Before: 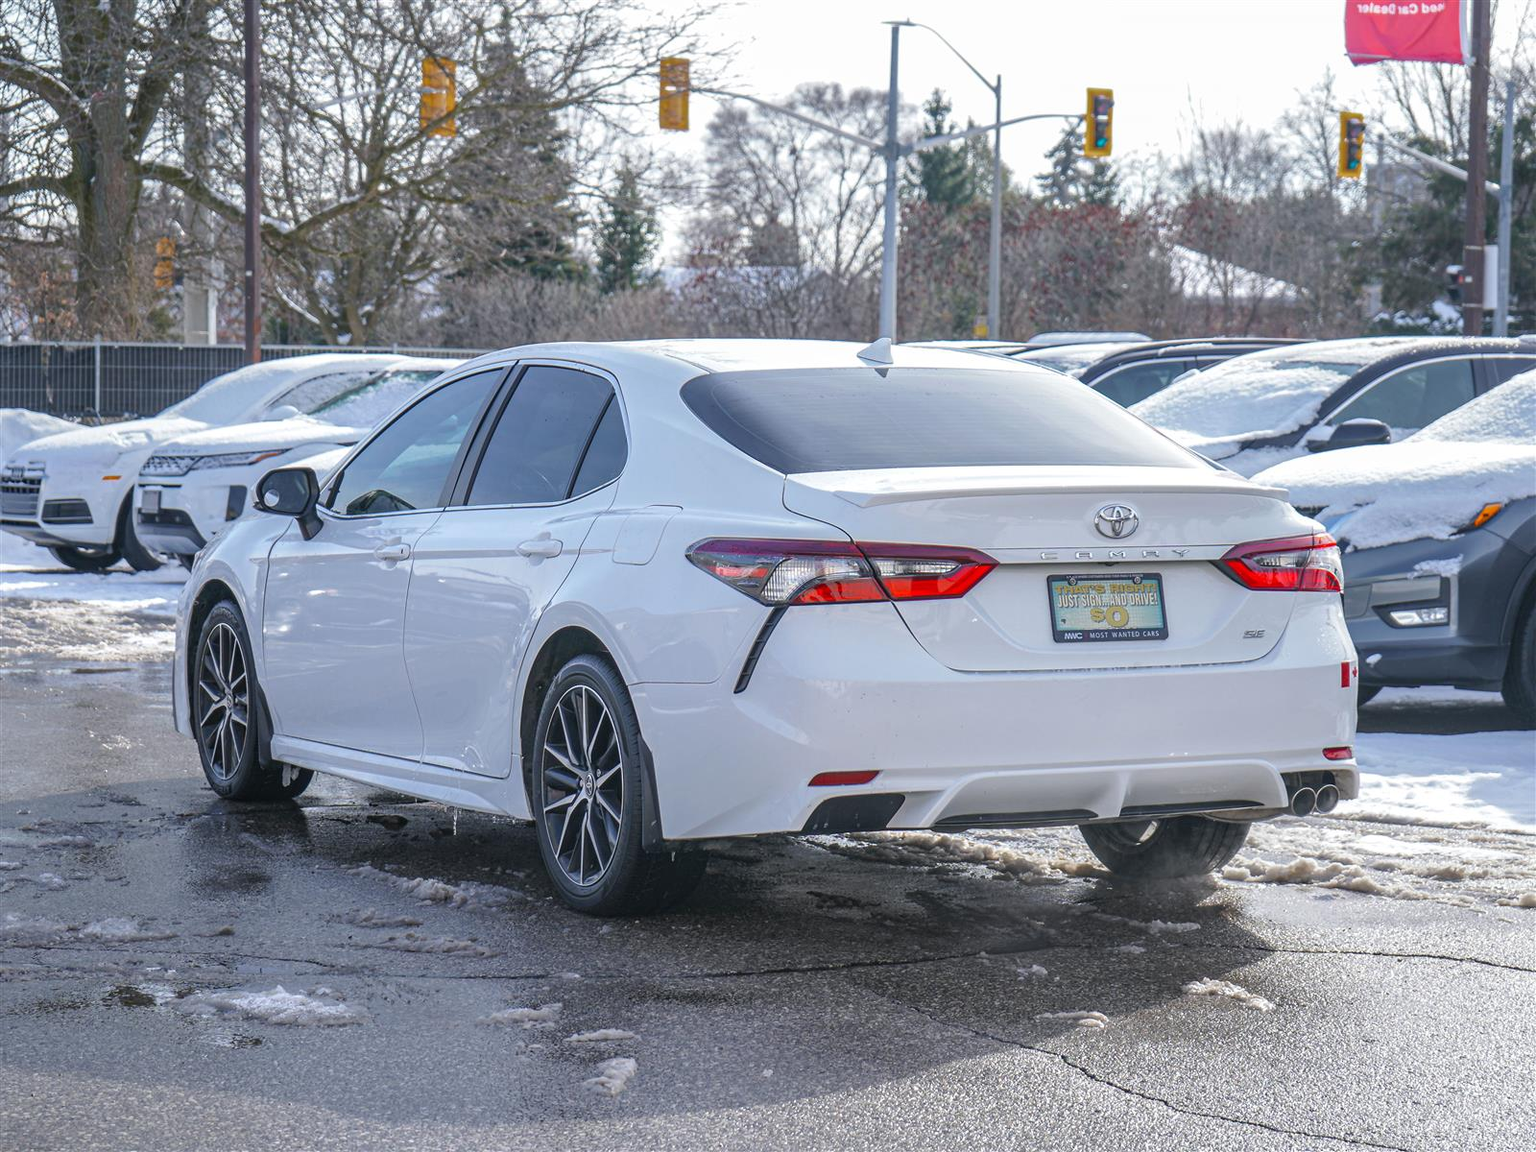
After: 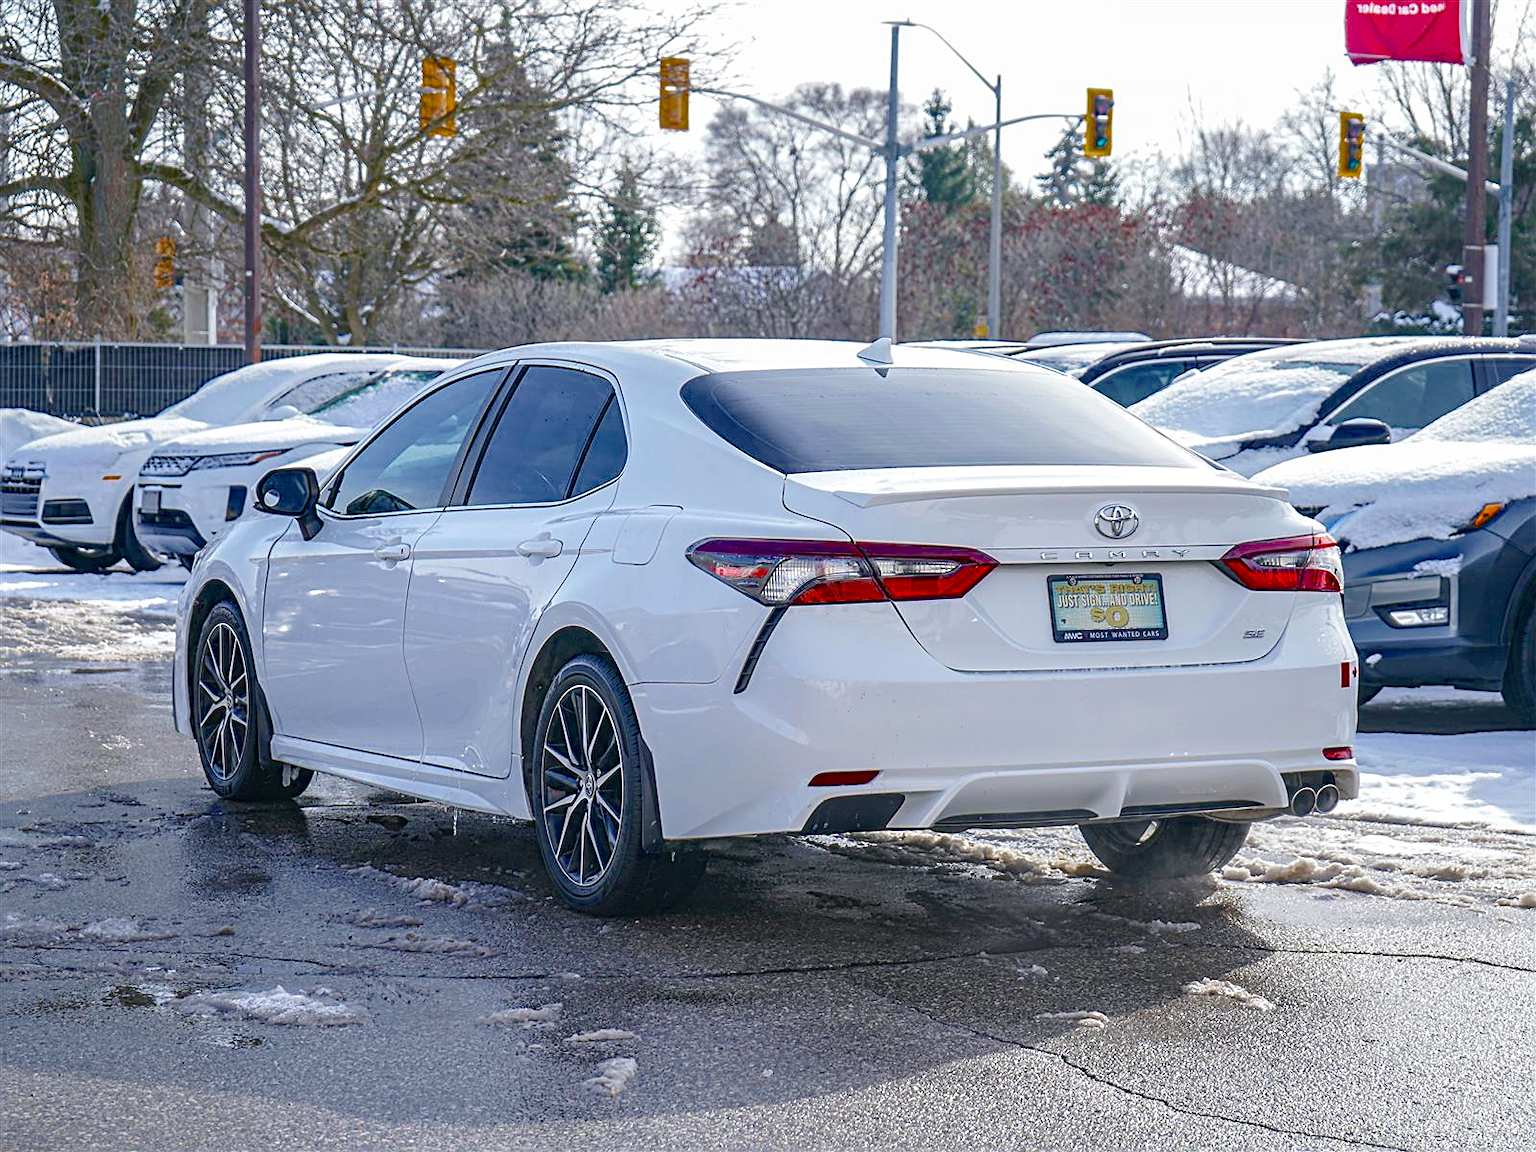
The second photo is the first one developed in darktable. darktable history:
sharpen: on, module defaults
color balance rgb: perceptual saturation grading › global saturation 20%, perceptual saturation grading › highlights -25.511%, perceptual saturation grading › shadows 50.216%, global vibrance 10.657%, saturation formula JzAzBz (2021)
